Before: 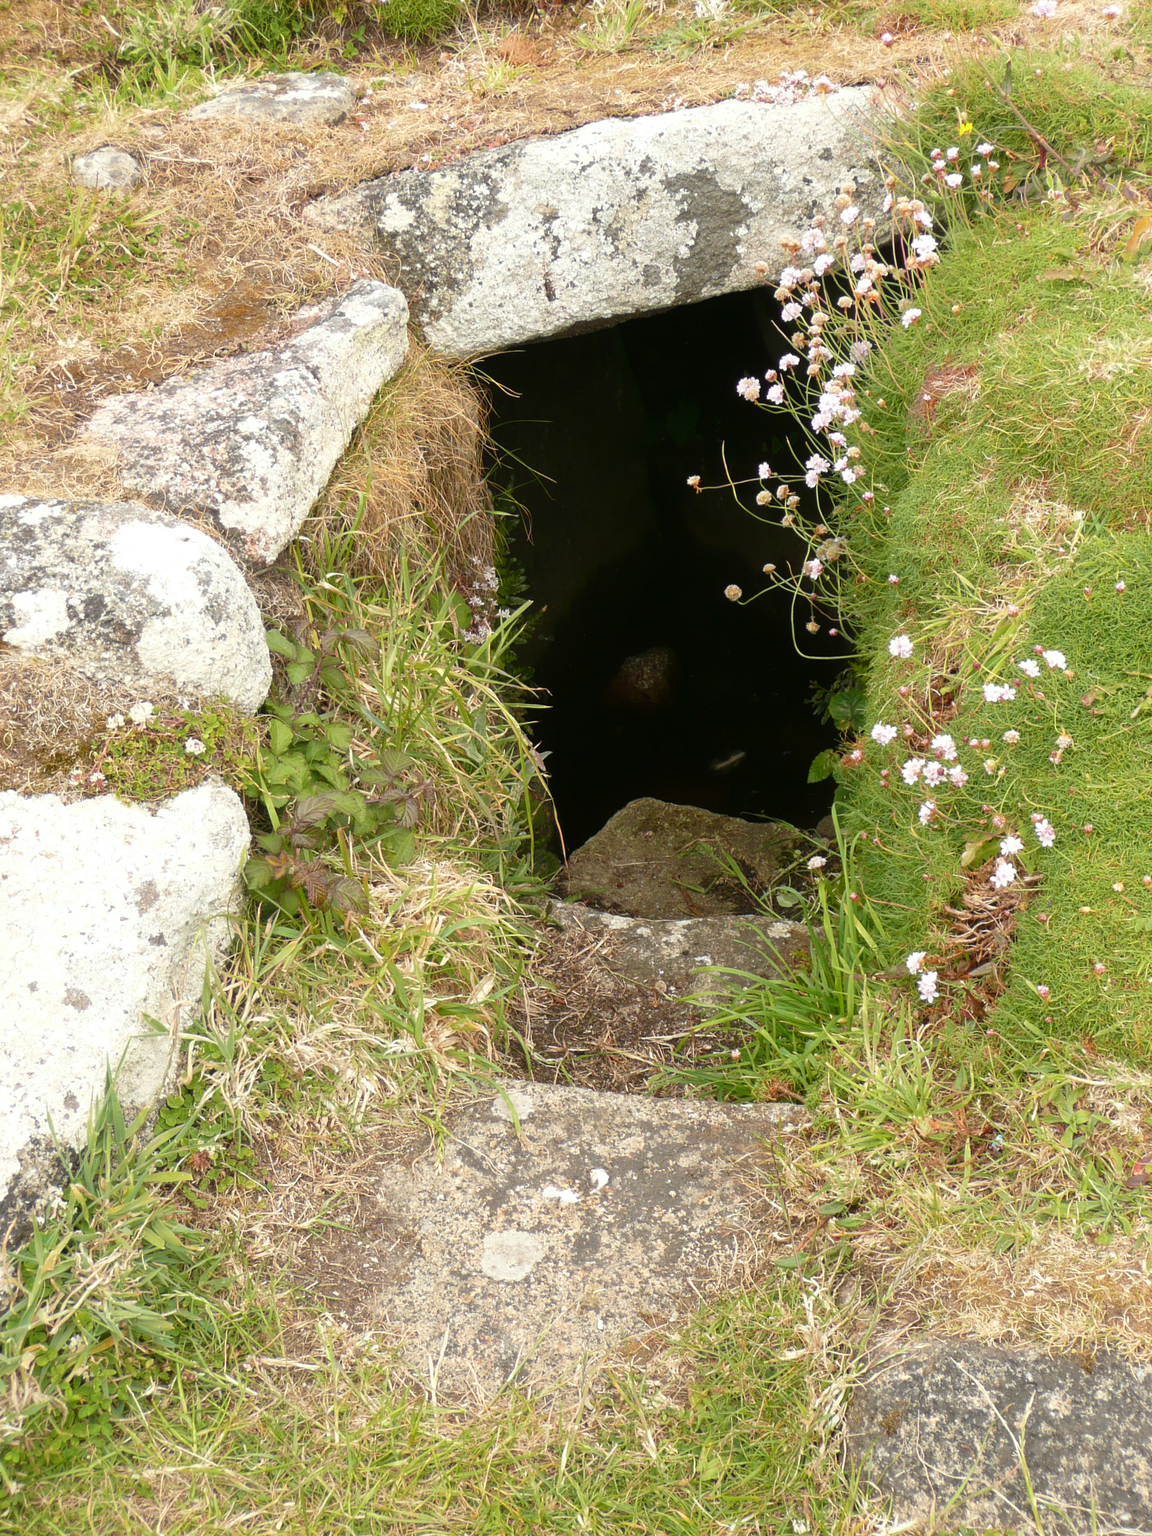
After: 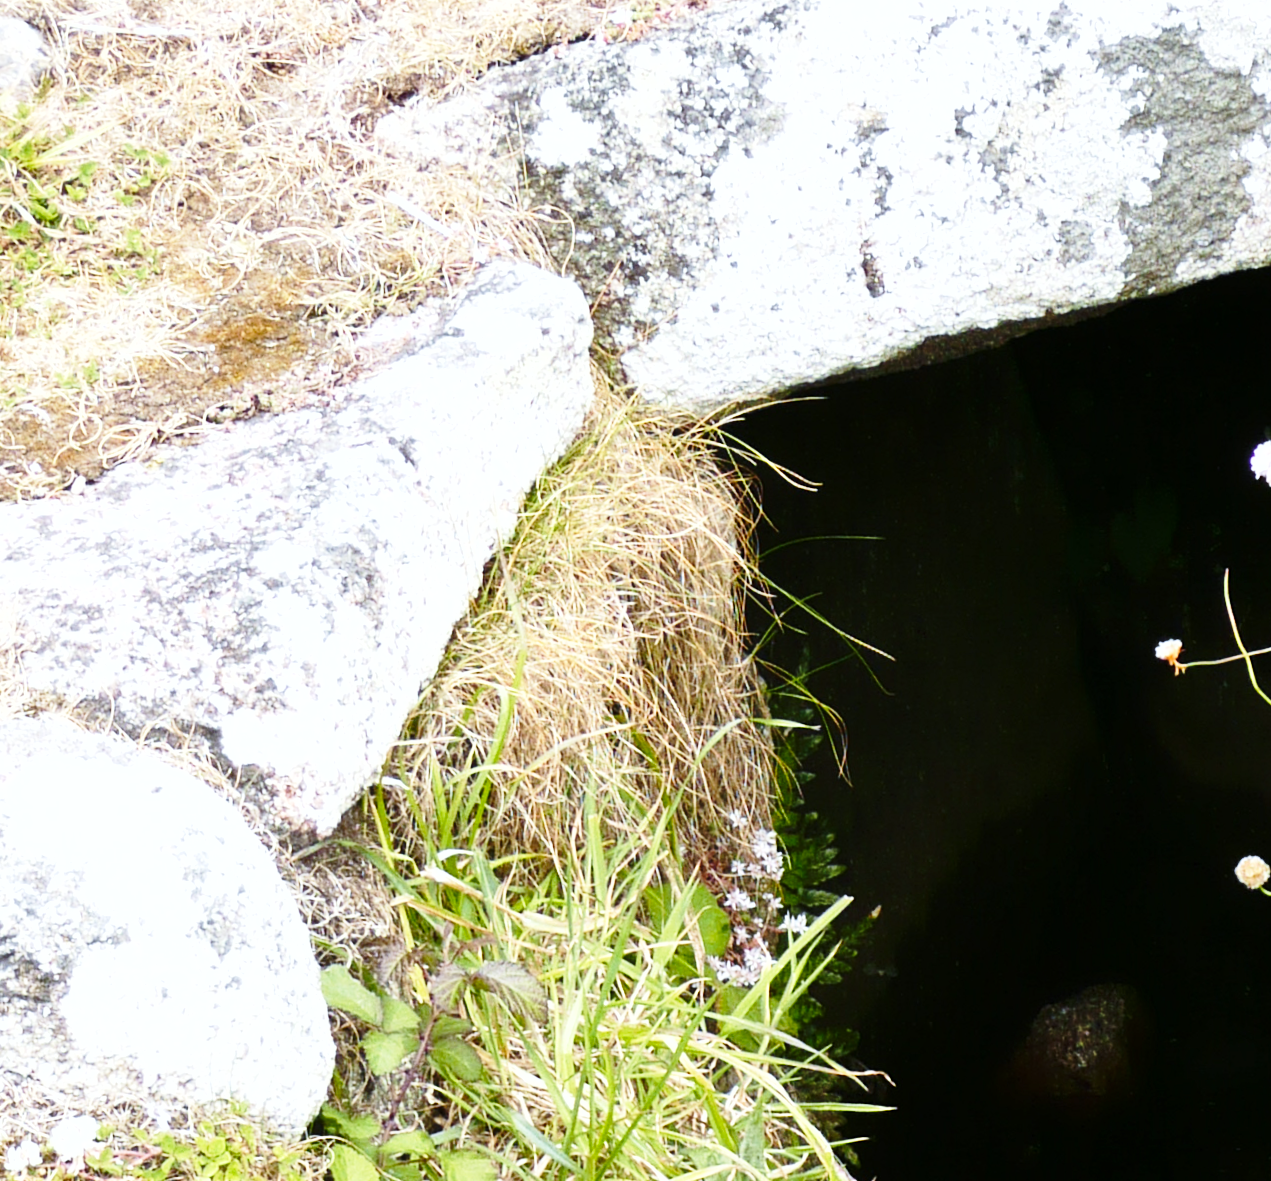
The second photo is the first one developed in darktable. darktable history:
base curve: curves: ch0 [(0, 0) (0.028, 0.03) (0.121, 0.232) (0.46, 0.748) (0.859, 0.968) (1, 1)], preserve colors none
rotate and perspective: rotation -1.24°, automatic cropping off
crop: left 10.121%, top 10.631%, right 36.218%, bottom 51.526%
tone equalizer: -8 EV -0.417 EV, -7 EV -0.389 EV, -6 EV -0.333 EV, -5 EV -0.222 EV, -3 EV 0.222 EV, -2 EV 0.333 EV, -1 EV 0.389 EV, +0 EV 0.417 EV, edges refinement/feathering 500, mask exposure compensation -1.57 EV, preserve details no
exposure: black level correction 0.001, exposure 0.191 EV, compensate highlight preservation false
white balance: red 0.926, green 1.003, blue 1.133
shadows and highlights: radius 125.46, shadows 30.51, highlights -30.51, low approximation 0.01, soften with gaussian
